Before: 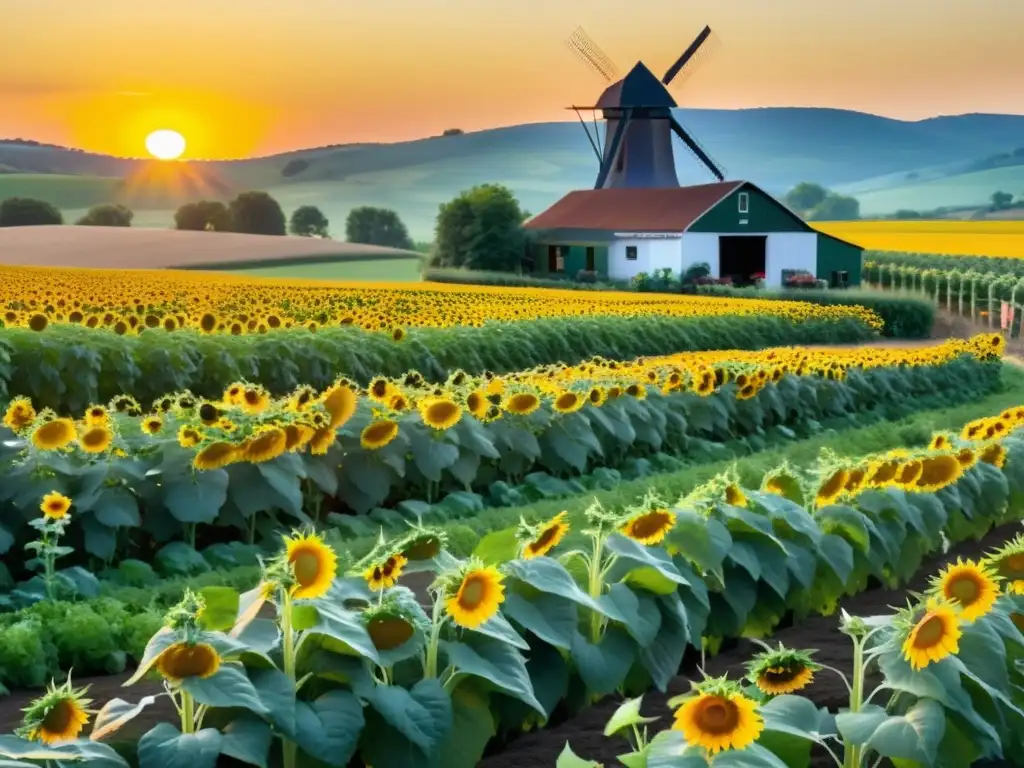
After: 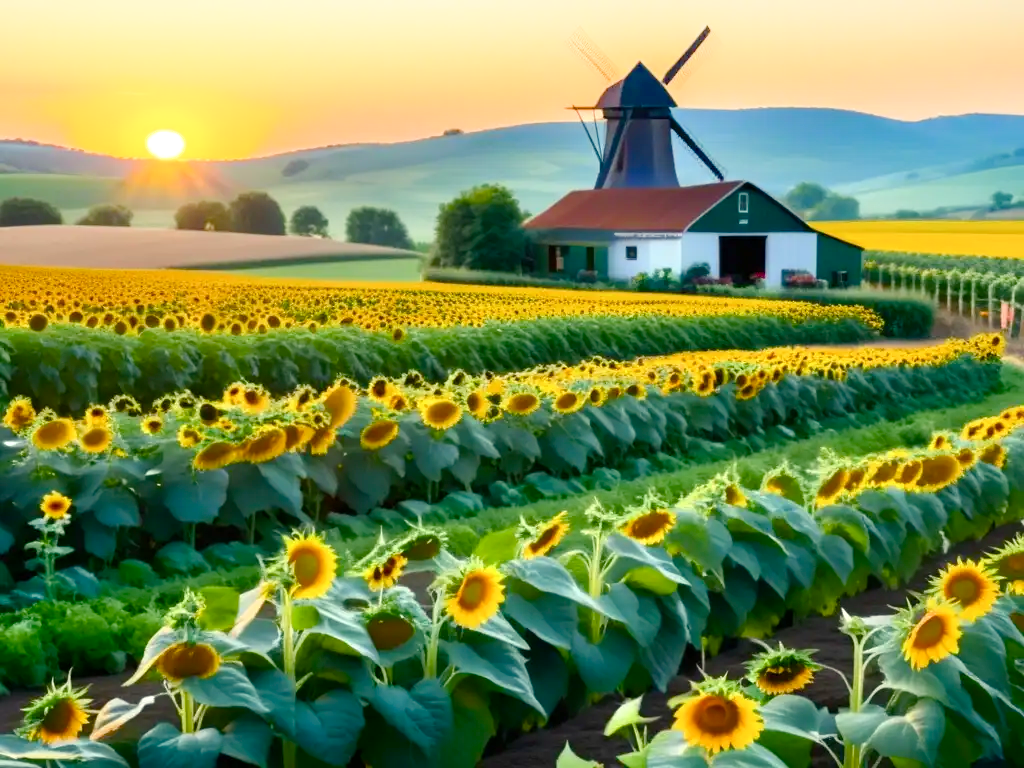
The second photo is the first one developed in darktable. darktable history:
exposure: exposure 0.128 EV, compensate highlight preservation false
shadows and highlights: shadows -54.17, highlights 85.2, soften with gaussian
color balance rgb: highlights gain › luminance 6.196%, highlights gain › chroma 2.551%, highlights gain › hue 87.88°, perceptual saturation grading › global saturation 20%, perceptual saturation grading › highlights -25.235%, perceptual saturation grading › shadows 49.563%, global vibrance 2.947%
